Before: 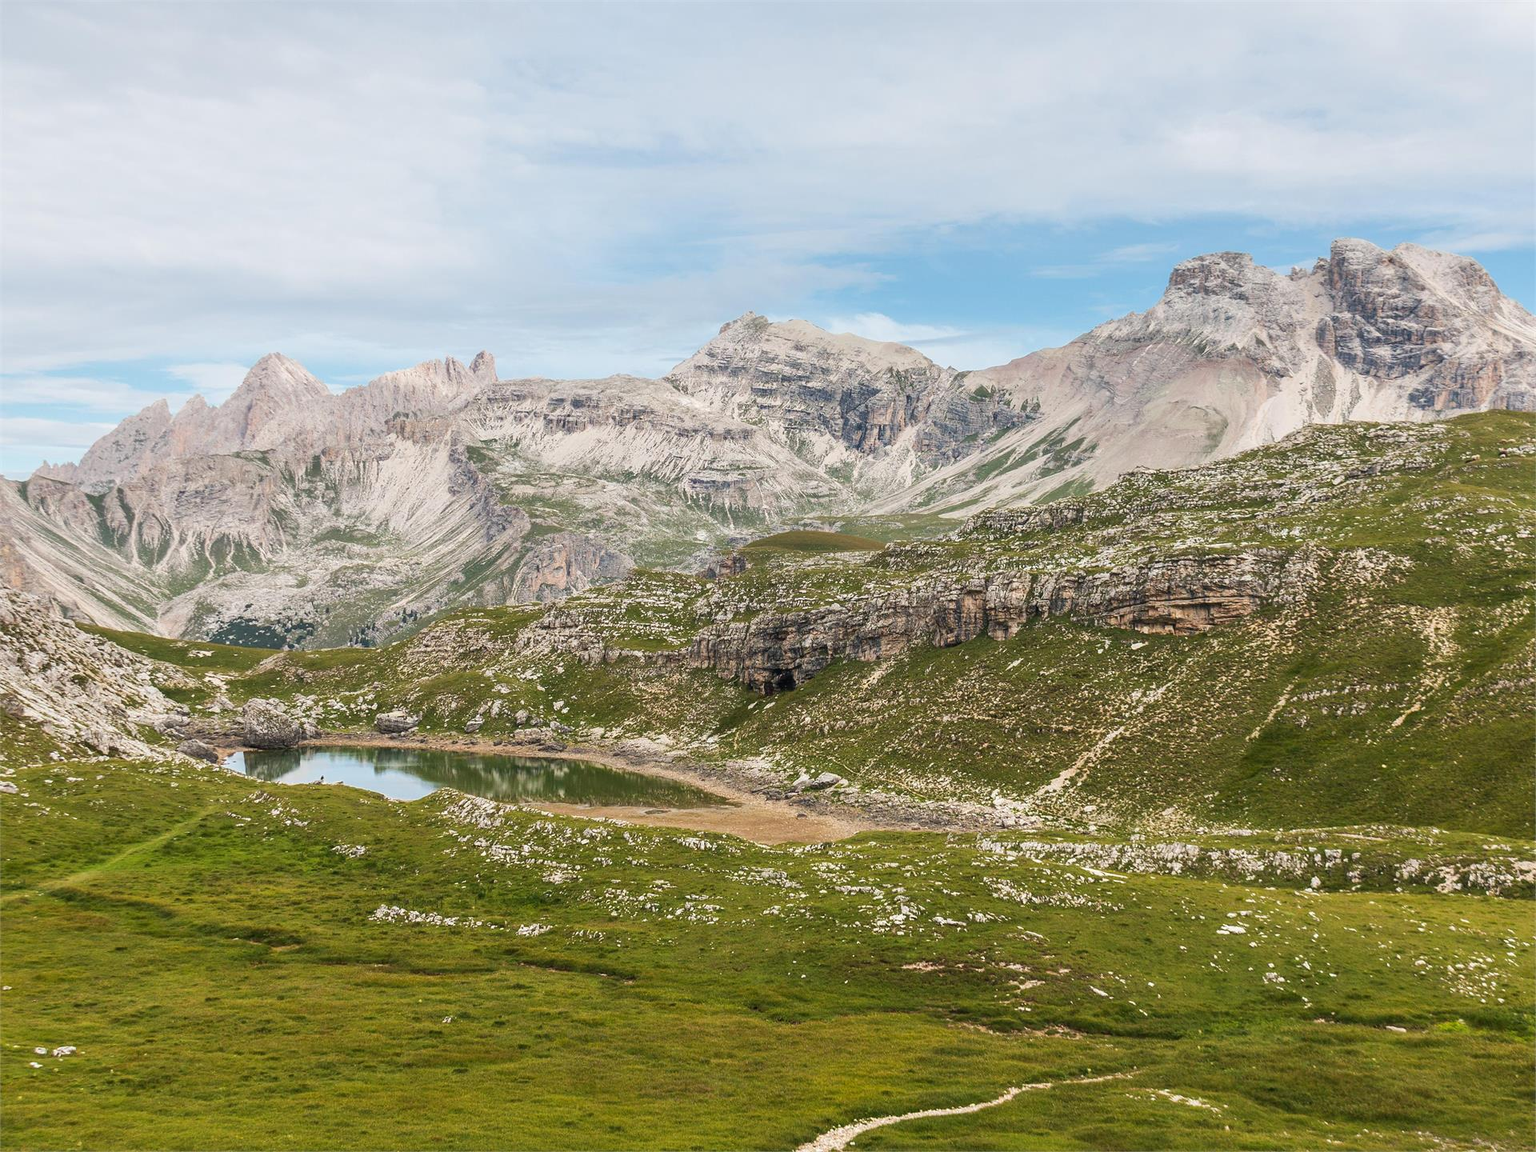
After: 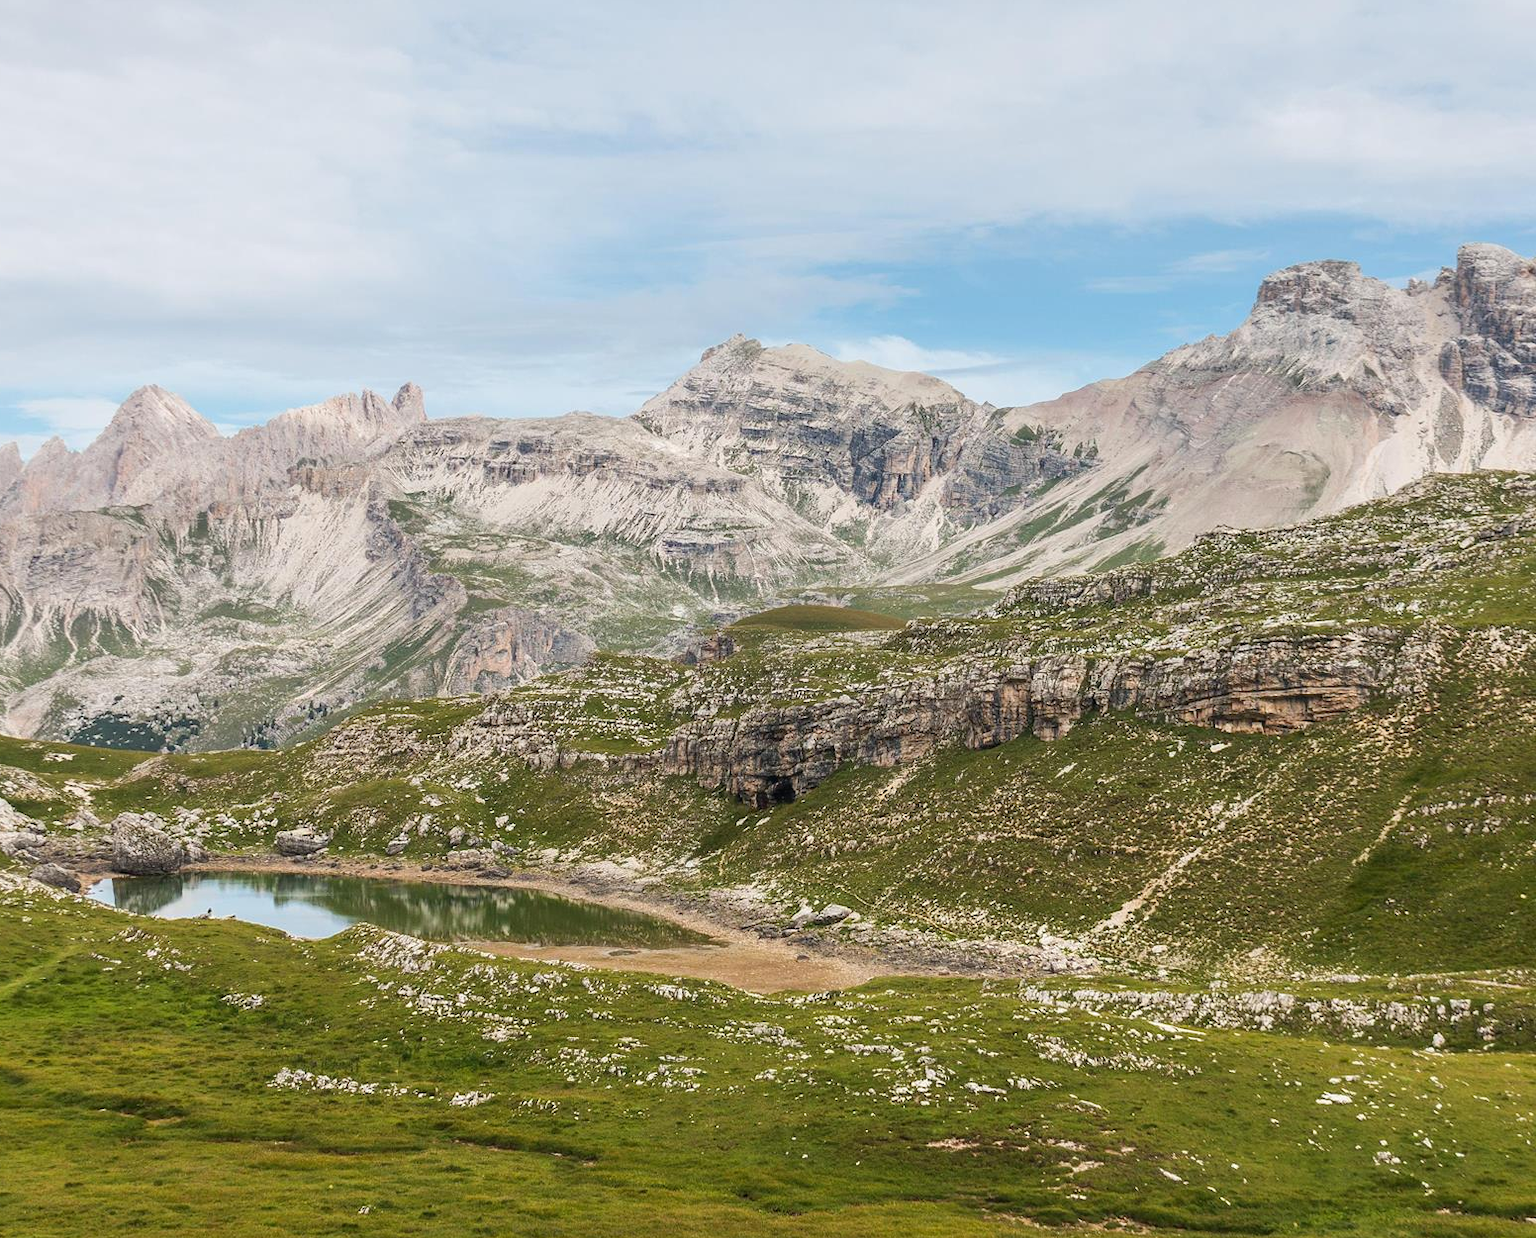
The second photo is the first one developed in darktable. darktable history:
crop: left 9.967%, top 3.644%, right 9.162%, bottom 9.456%
